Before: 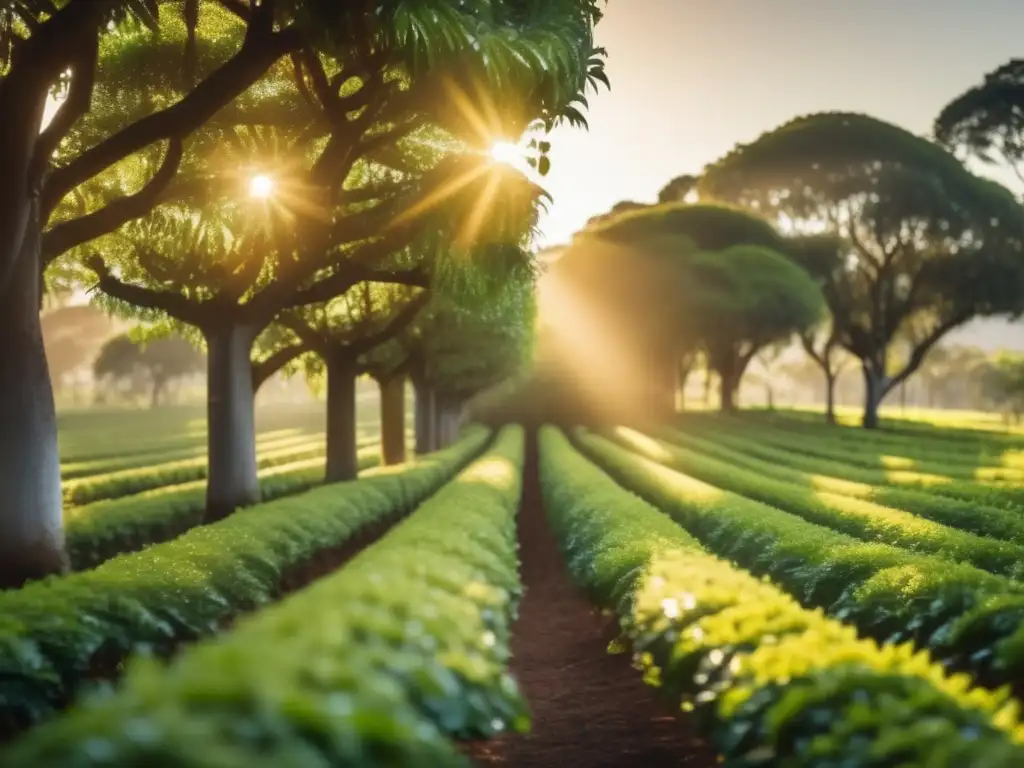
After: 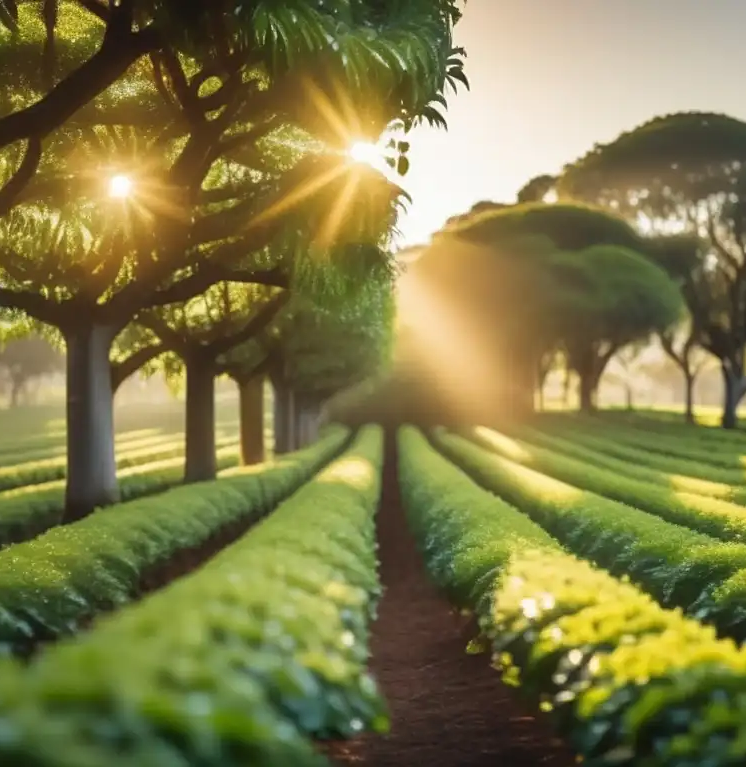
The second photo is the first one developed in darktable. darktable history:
crop: left 13.85%, top 0%, right 13.231%
sharpen: amount 0.211
